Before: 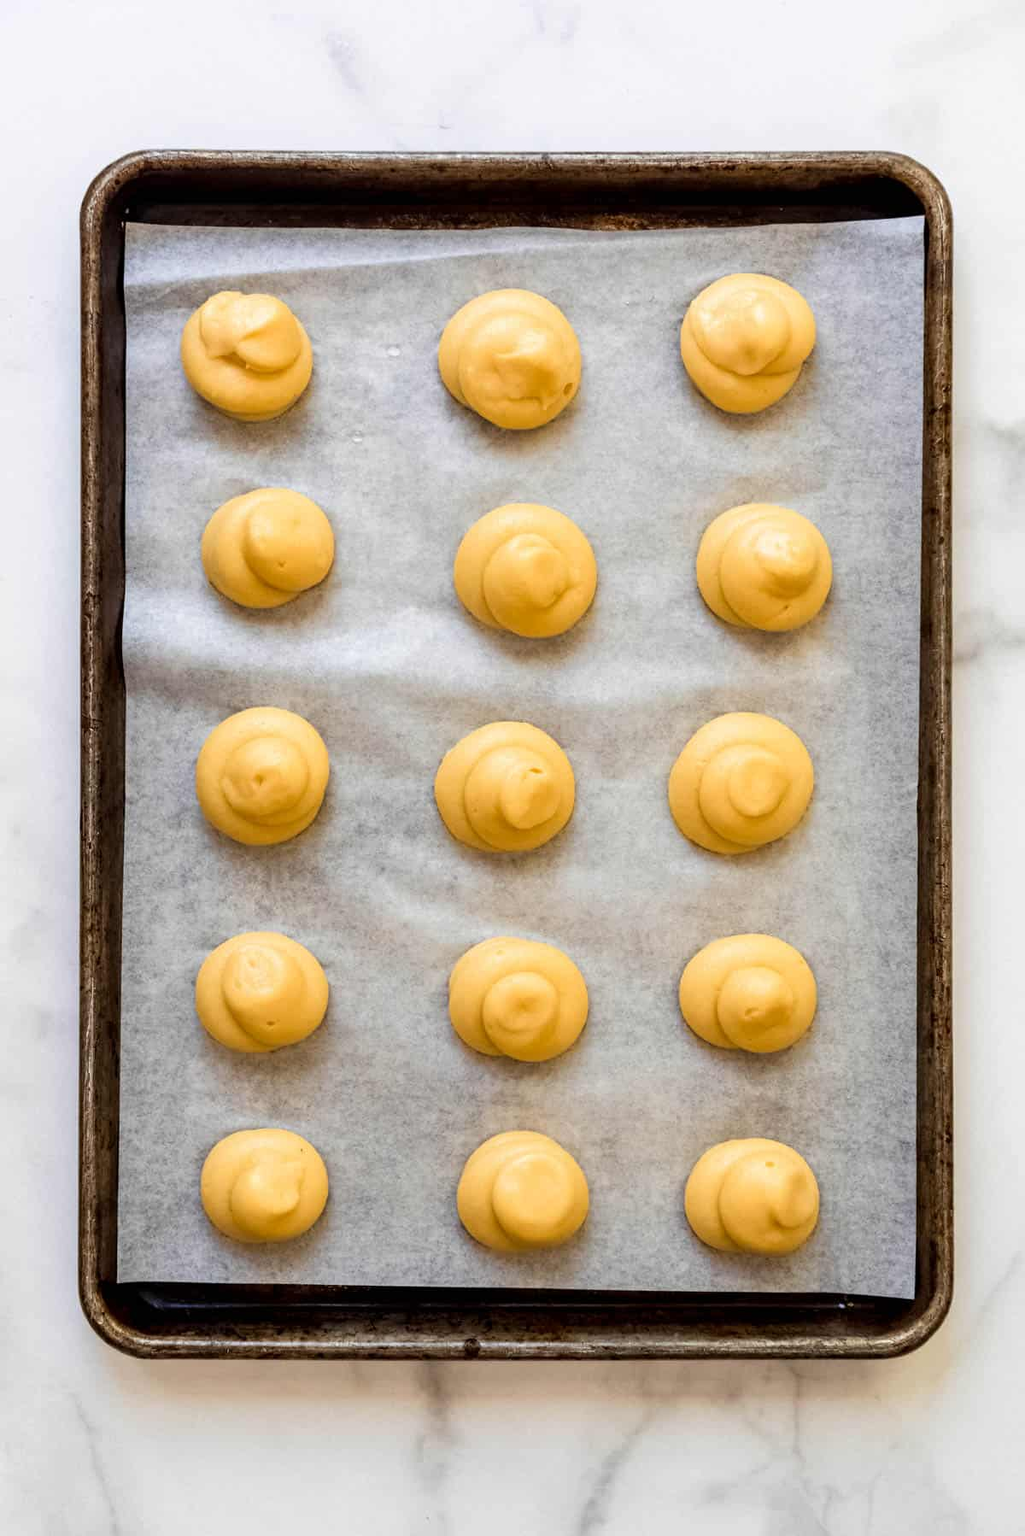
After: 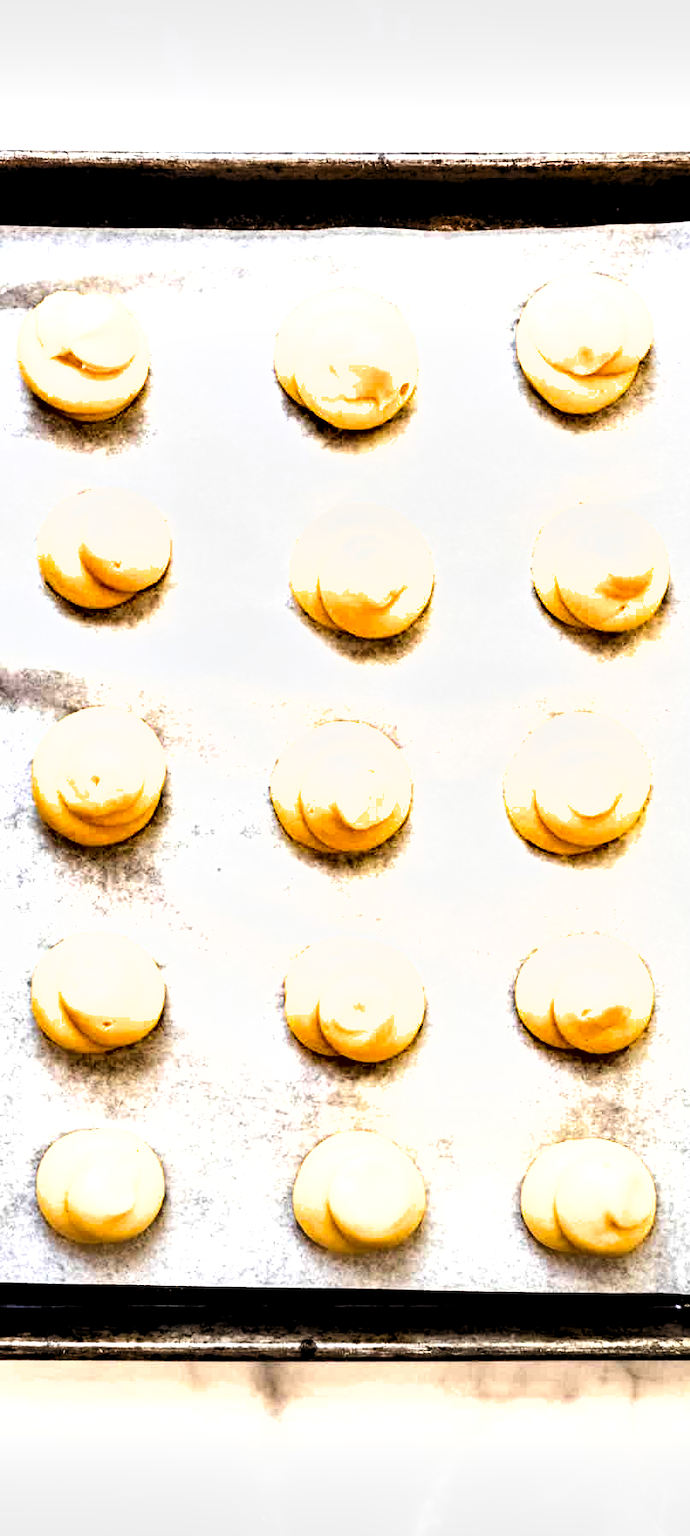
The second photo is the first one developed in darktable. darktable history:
crop and rotate: left 16.053%, right 16.556%
tone equalizer: -8 EV -0.771 EV, -7 EV -0.713 EV, -6 EV -0.61 EV, -5 EV -0.371 EV, -3 EV 0.393 EV, -2 EV 0.6 EV, -1 EV 0.7 EV, +0 EV 0.764 EV
shadows and highlights: soften with gaussian
levels: levels [0.129, 0.519, 0.867]
exposure: black level correction 0, exposure 0.592 EV, compensate highlight preservation false
filmic rgb: middle gray luminance 18.37%, black relative exposure -11.24 EV, white relative exposure 3.69 EV, threshold 2.98 EV, target black luminance 0%, hardness 5.84, latitude 56.75%, contrast 0.965, shadows ↔ highlights balance 49.55%, enable highlight reconstruction true
